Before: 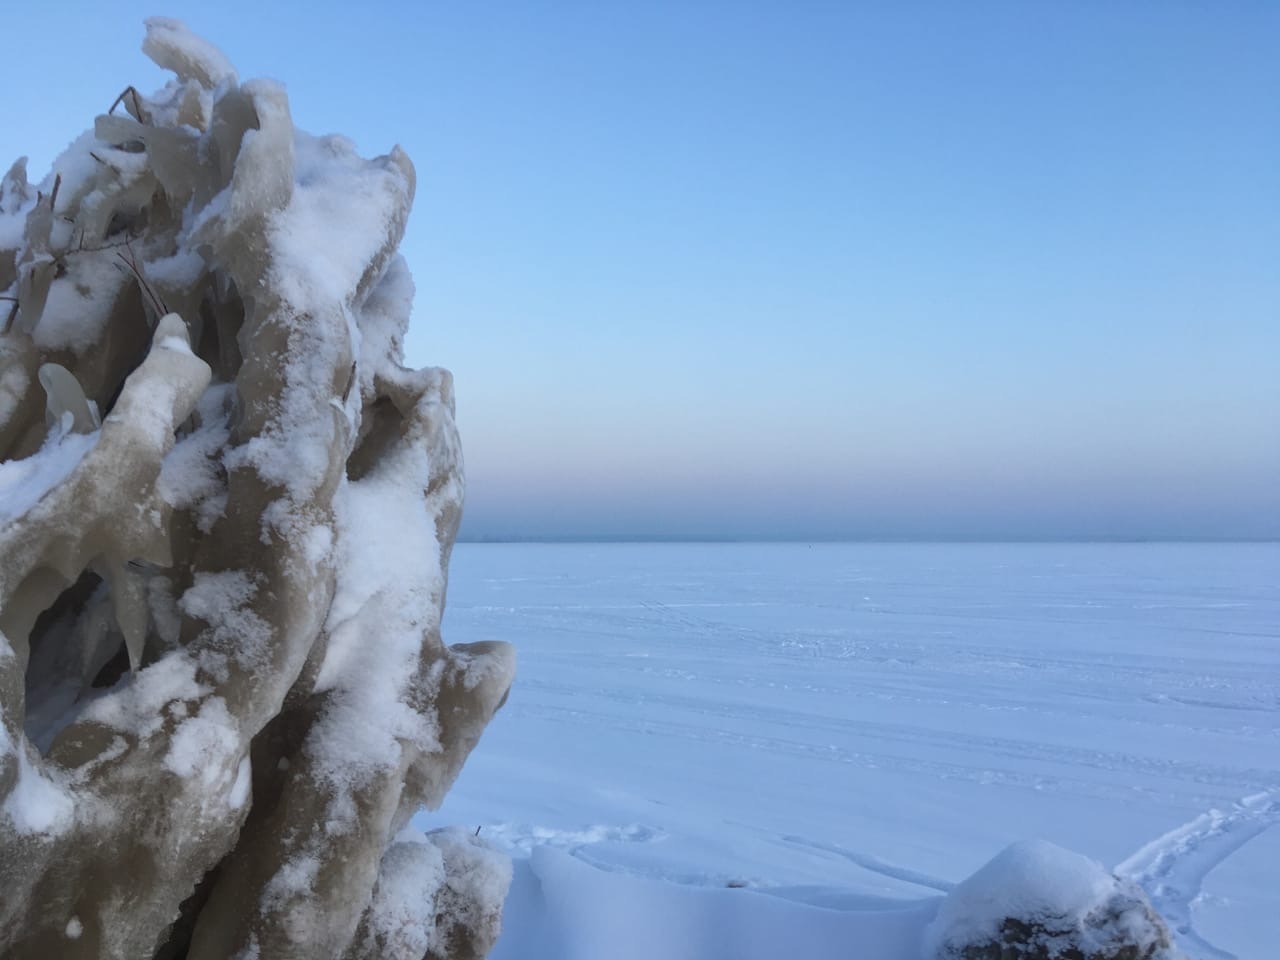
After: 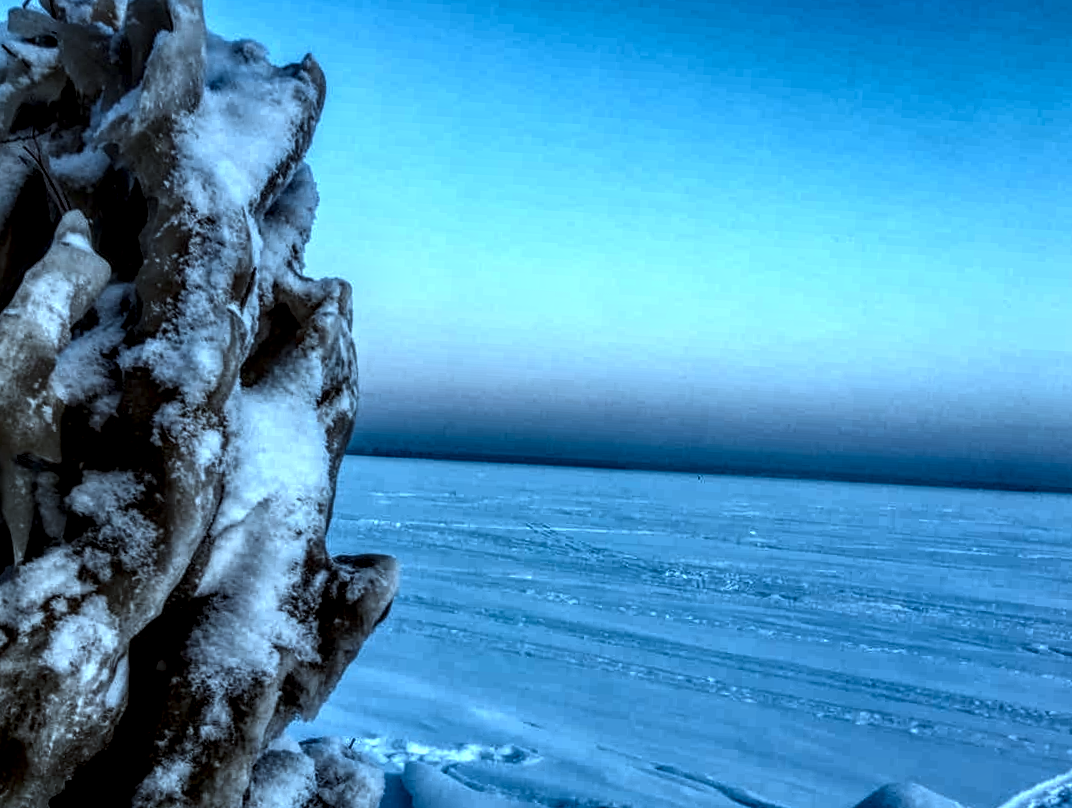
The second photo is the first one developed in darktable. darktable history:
crop and rotate: angle -3.15°, left 5.421%, top 5.223%, right 4.767%, bottom 4.544%
tone equalizer: -8 EV -0.001 EV, -7 EV 0.001 EV, -6 EV -0.004 EV, -5 EV -0.009 EV, -4 EV -0.076 EV, -3 EV -0.208 EV, -2 EV -0.252 EV, -1 EV 0.083 EV, +0 EV 0.32 EV, edges refinement/feathering 500, mask exposure compensation -1.57 EV, preserve details no
contrast brightness saturation: contrast 0.235, brightness -0.24, saturation 0.142
color correction: highlights a* -10.68, highlights b* -18.68
local contrast: highlights 1%, shadows 3%, detail 300%, midtone range 0.305
